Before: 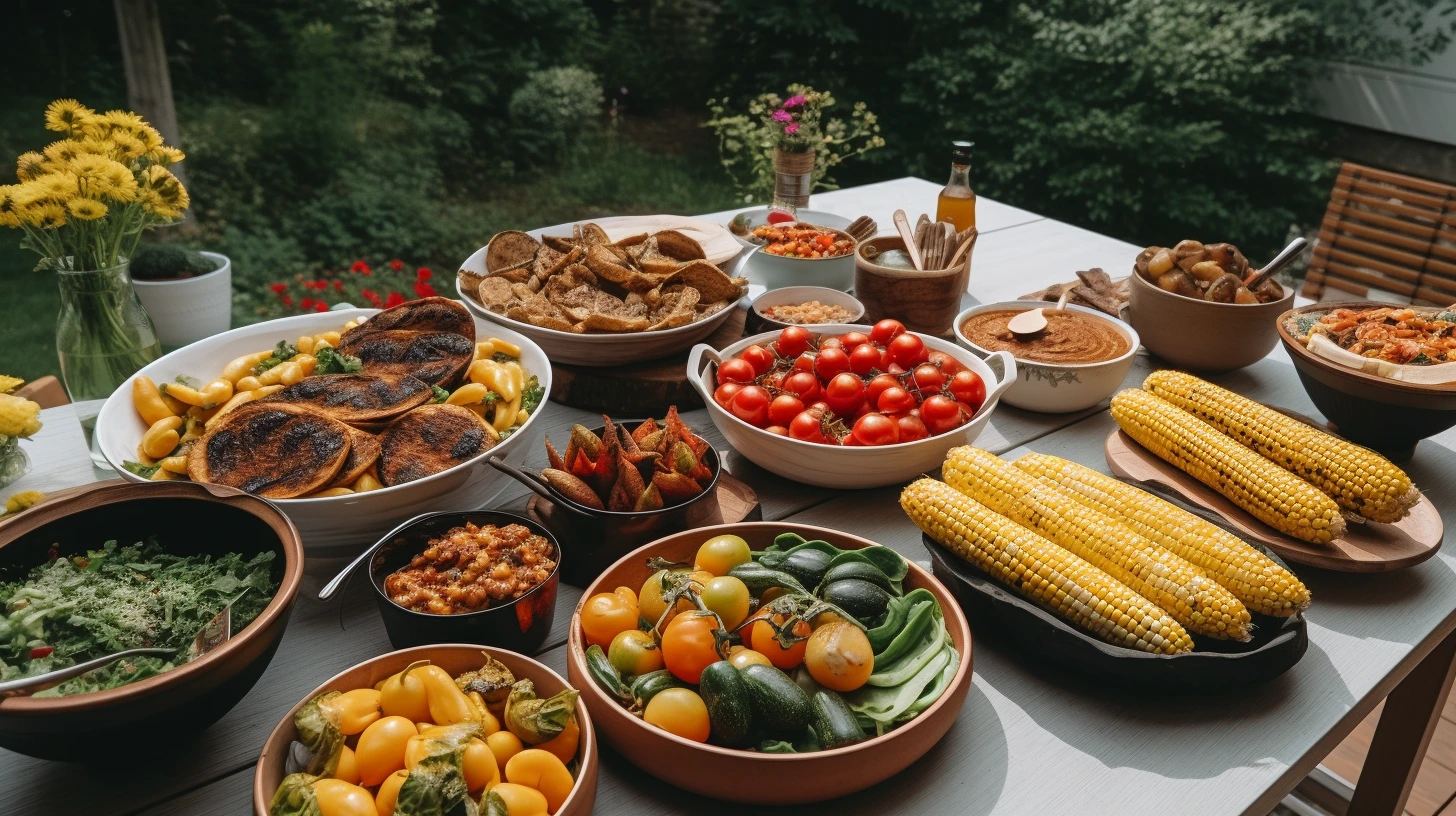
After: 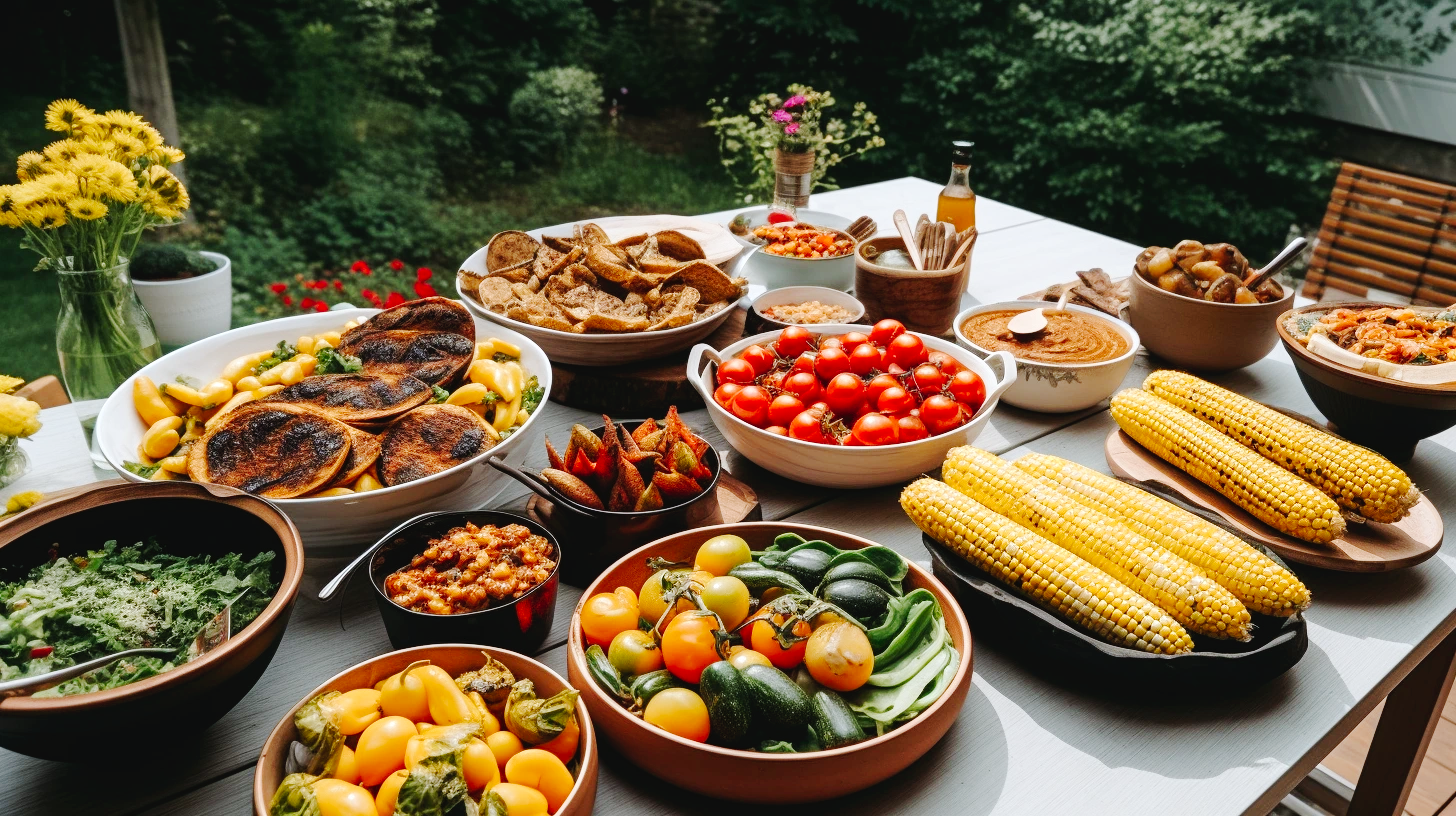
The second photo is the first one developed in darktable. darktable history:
white balance: red 0.982, blue 1.018
tone curve: curves: ch0 [(0, 0) (0.003, 0.014) (0.011, 0.017) (0.025, 0.023) (0.044, 0.035) (0.069, 0.04) (0.1, 0.062) (0.136, 0.099) (0.177, 0.152) (0.224, 0.214) (0.277, 0.291) (0.335, 0.383) (0.399, 0.487) (0.468, 0.581) (0.543, 0.662) (0.623, 0.738) (0.709, 0.802) (0.801, 0.871) (0.898, 0.936) (1, 1)], preserve colors none
exposure: exposure 0.207 EV, compensate highlight preservation false
